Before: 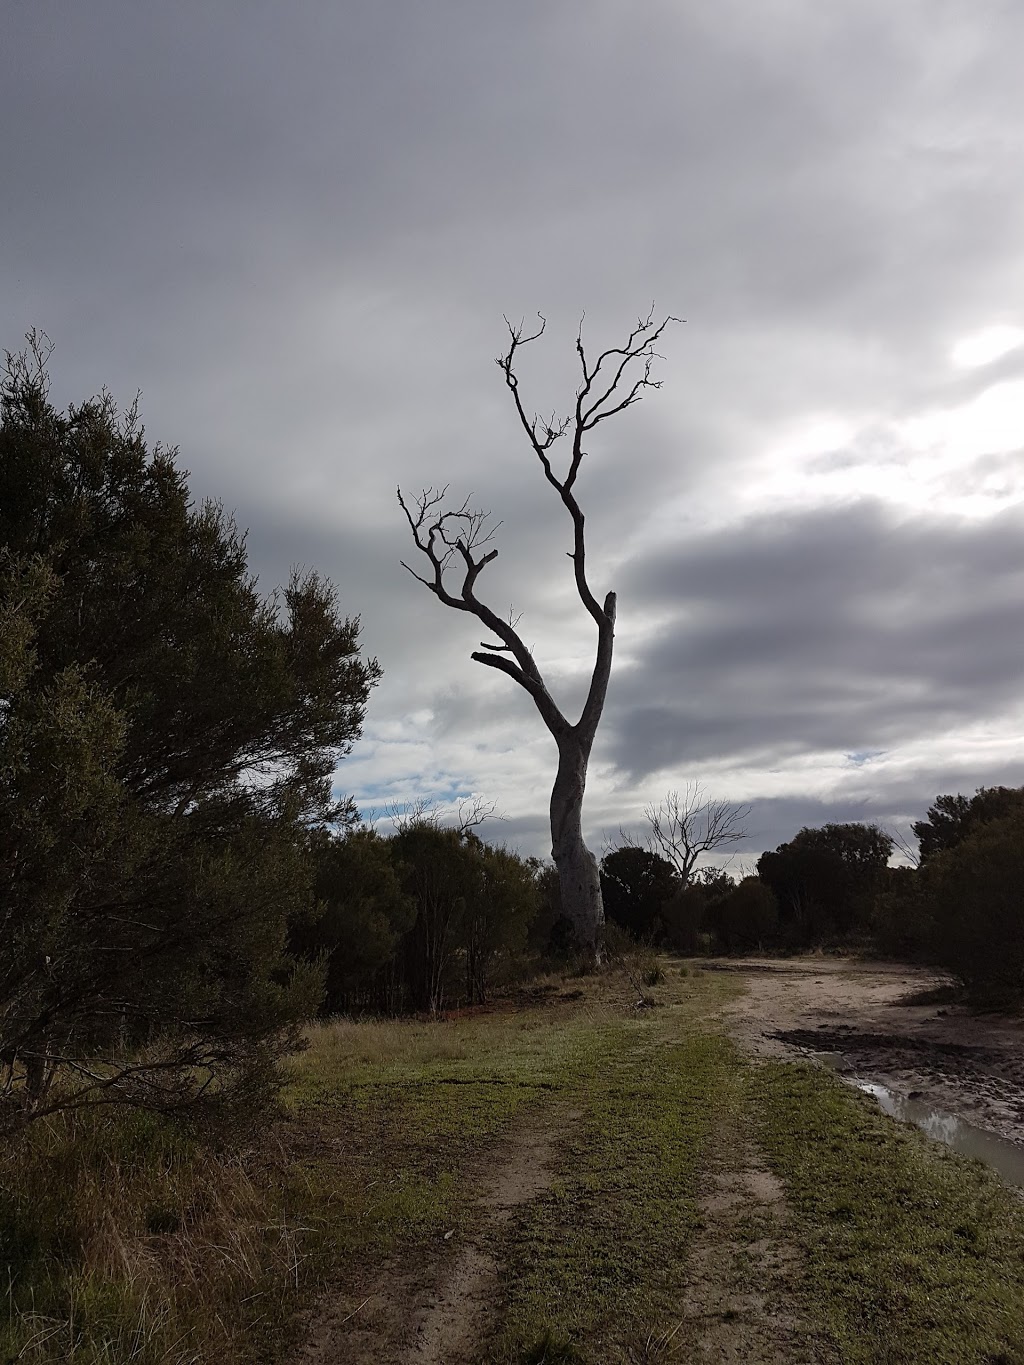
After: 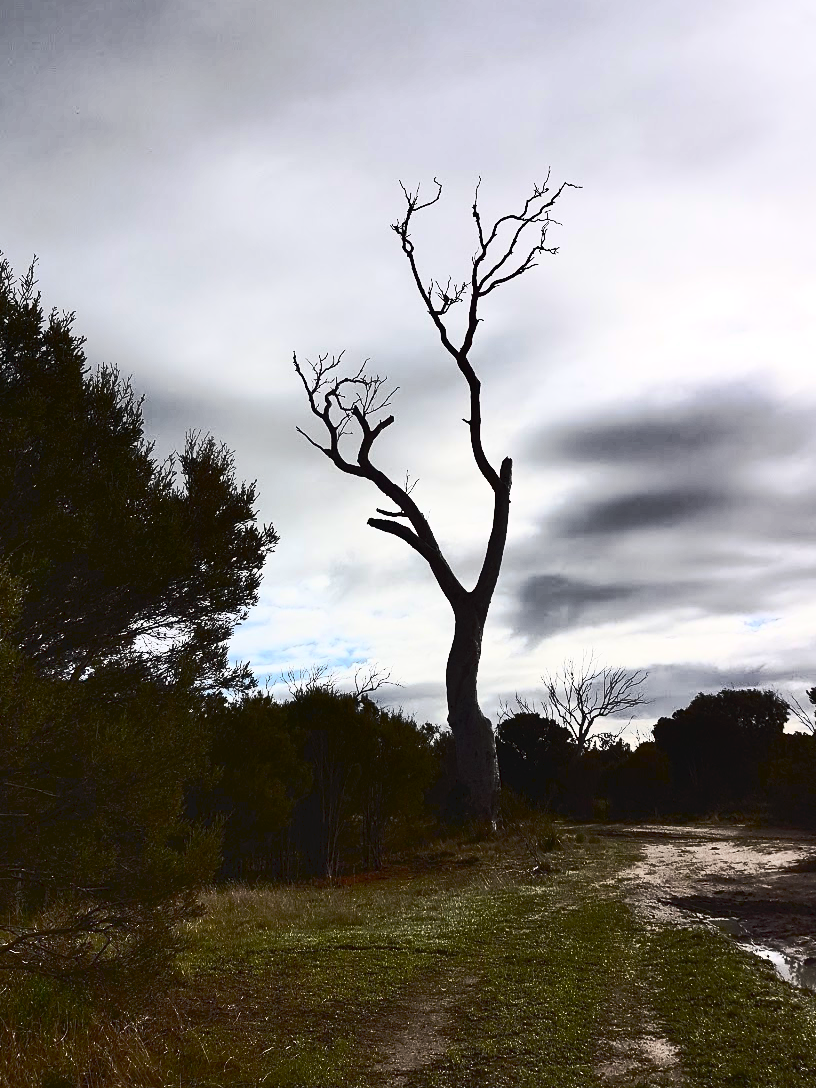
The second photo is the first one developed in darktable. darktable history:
crop and rotate: left 10.212%, top 9.855%, right 10.092%, bottom 10.429%
contrast brightness saturation: contrast 0.948, brightness 0.192
shadows and highlights: shadows 53.04, soften with gaussian
tone curve: curves: ch0 [(0, 0) (0.003, 0.032) (0.011, 0.04) (0.025, 0.058) (0.044, 0.084) (0.069, 0.107) (0.1, 0.13) (0.136, 0.158) (0.177, 0.193) (0.224, 0.236) (0.277, 0.283) (0.335, 0.335) (0.399, 0.399) (0.468, 0.467) (0.543, 0.533) (0.623, 0.612) (0.709, 0.698) (0.801, 0.776) (0.898, 0.848) (1, 1)], preserve colors none
